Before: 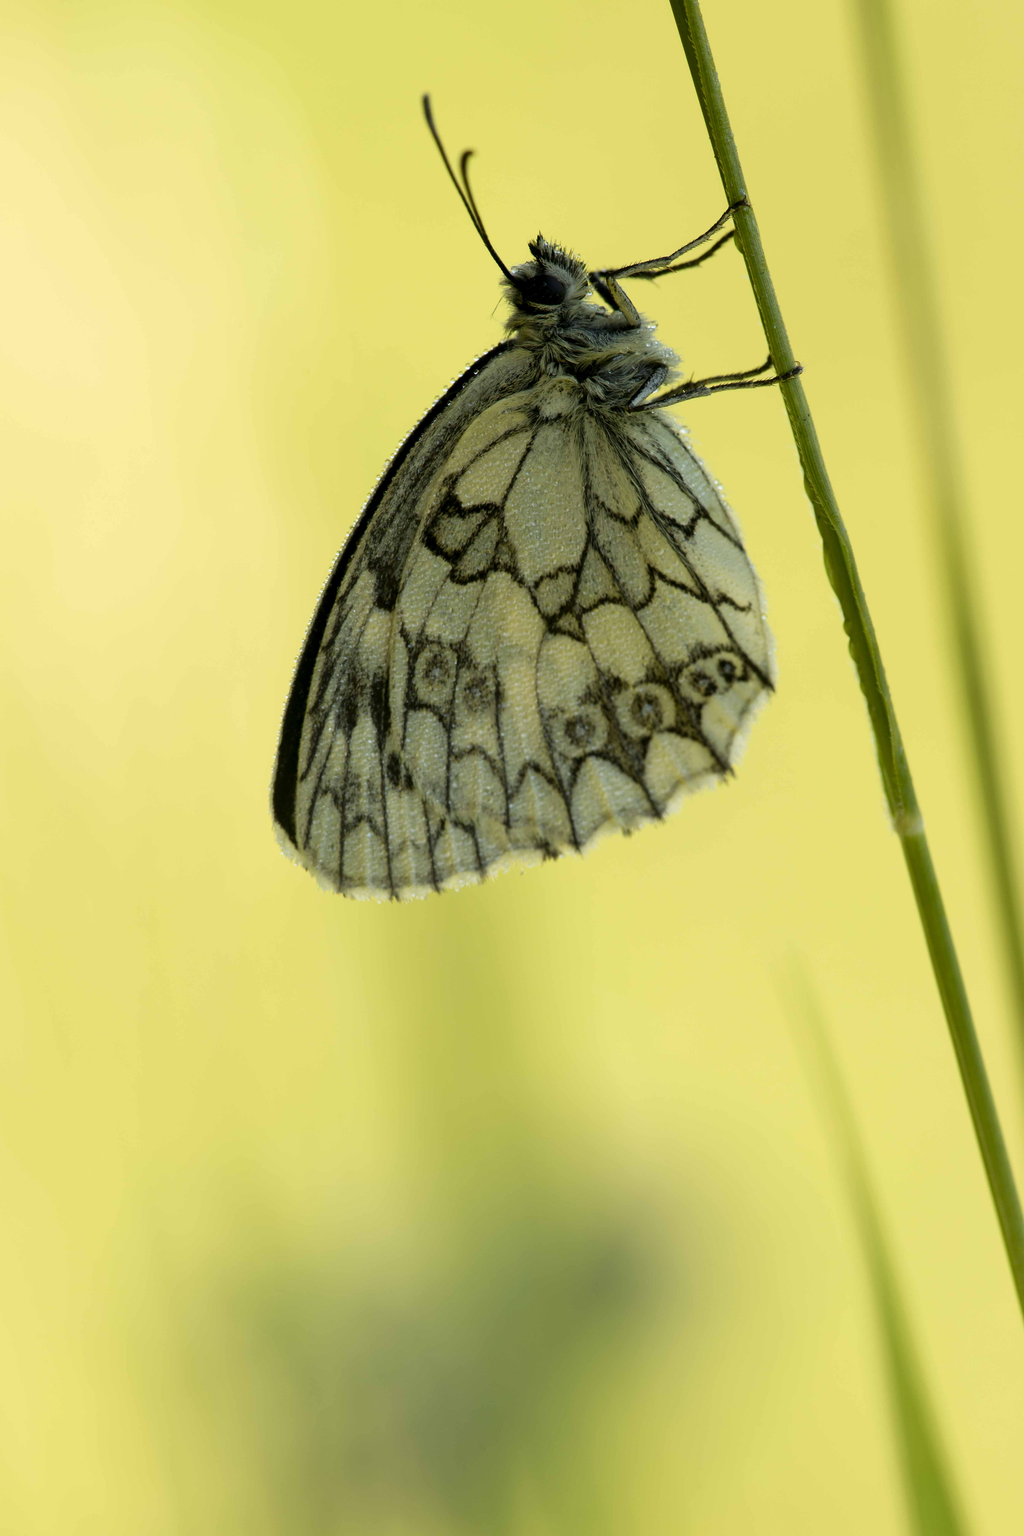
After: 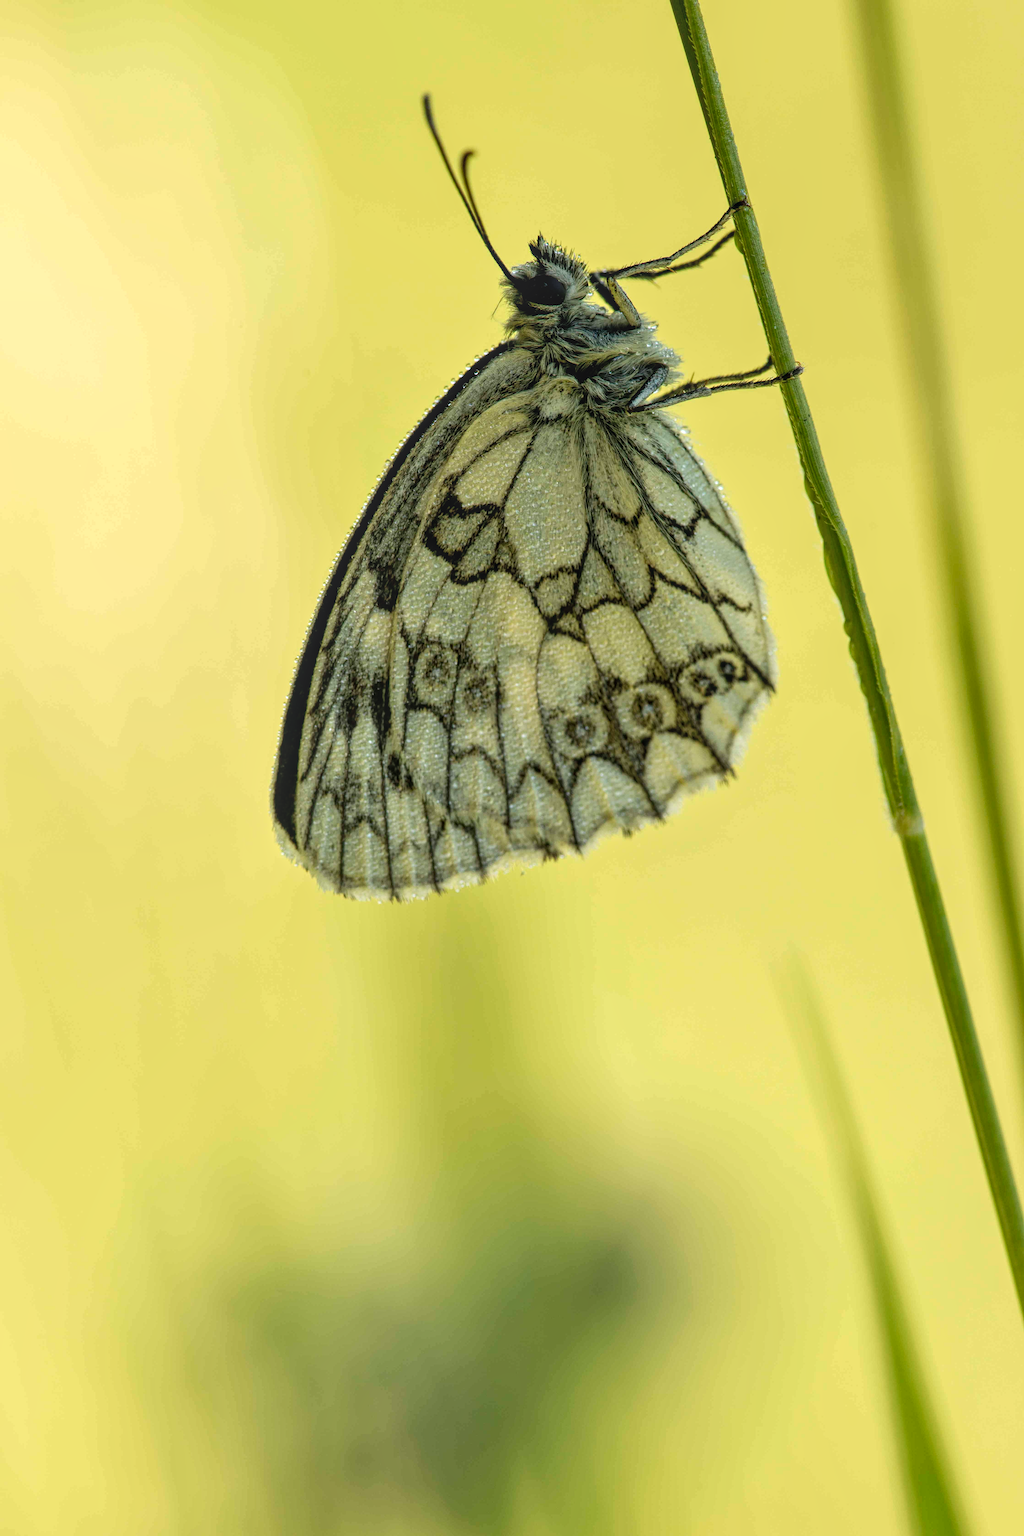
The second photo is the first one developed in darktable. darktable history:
contrast equalizer: octaves 7, y [[0.6 ×6], [0.55 ×6], [0 ×6], [0 ×6], [0 ×6]], mix 0.15
local contrast: highlights 74%, shadows 55%, detail 176%, midtone range 0.207
